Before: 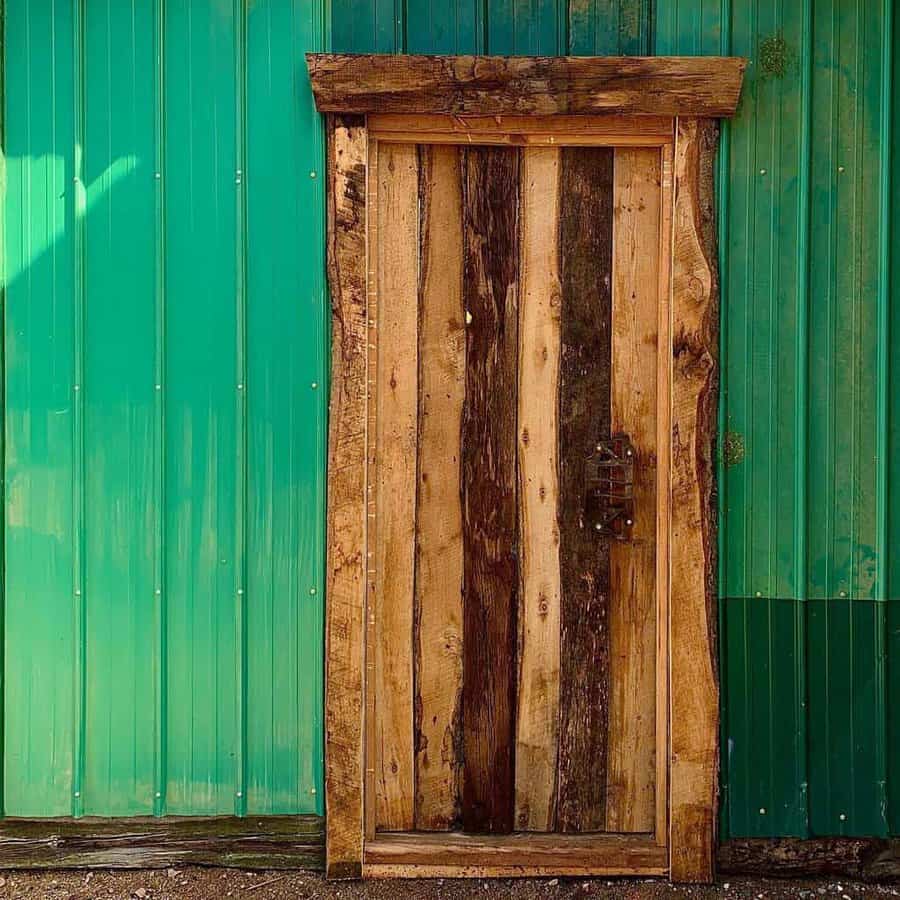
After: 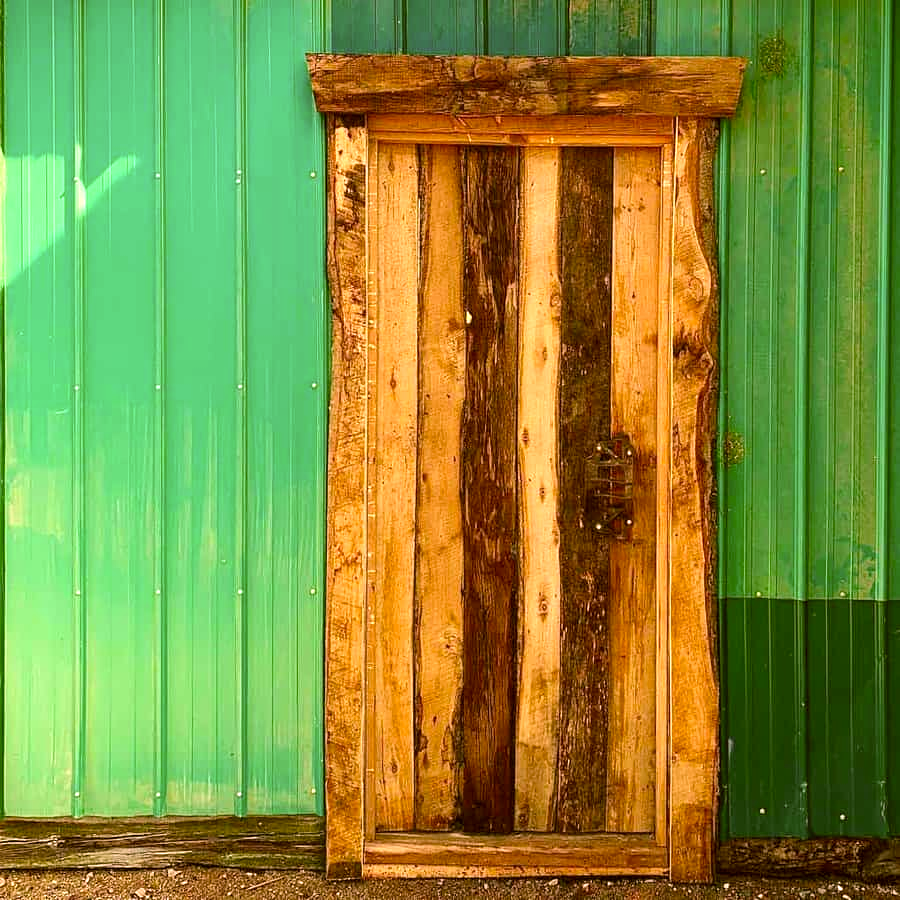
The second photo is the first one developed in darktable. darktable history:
exposure: exposure 0.744 EV, compensate exposure bias true, compensate highlight preservation false
color correction: highlights a* 8.97, highlights b* 15.26, shadows a* -0.632, shadows b* 27.12
levels: levels [0.018, 0.493, 1]
